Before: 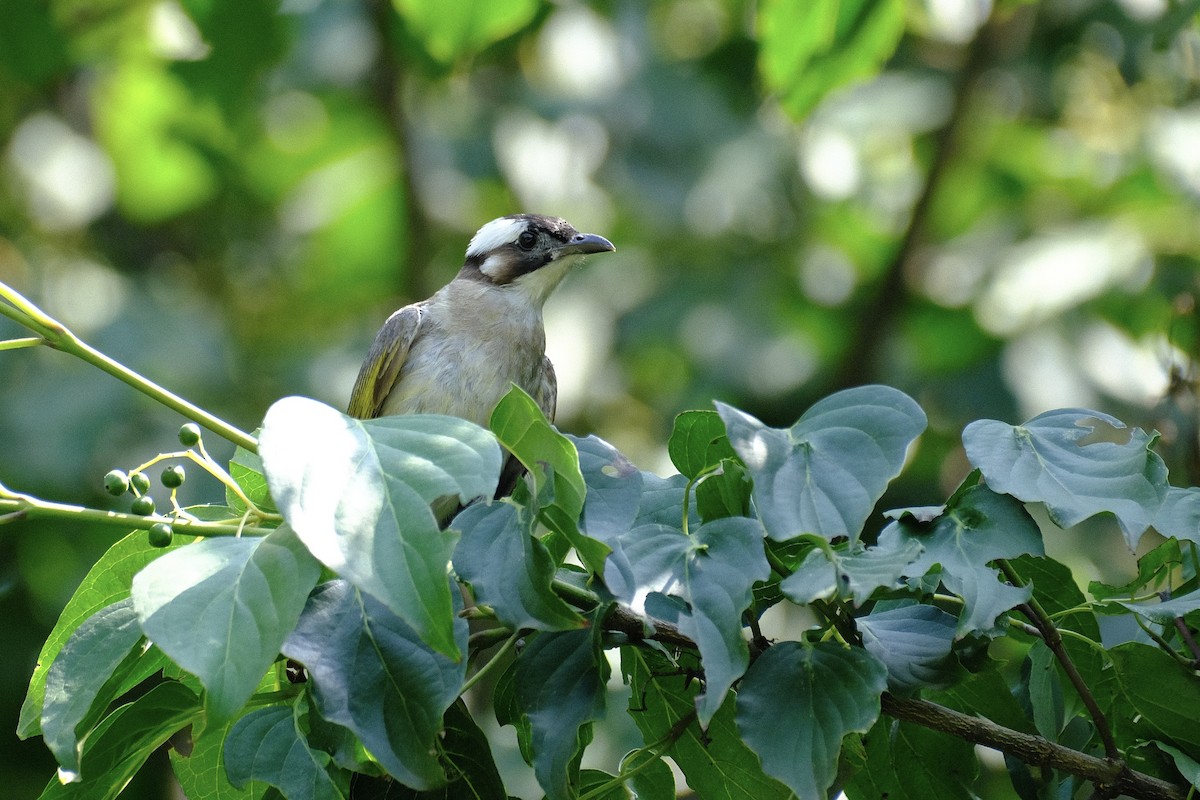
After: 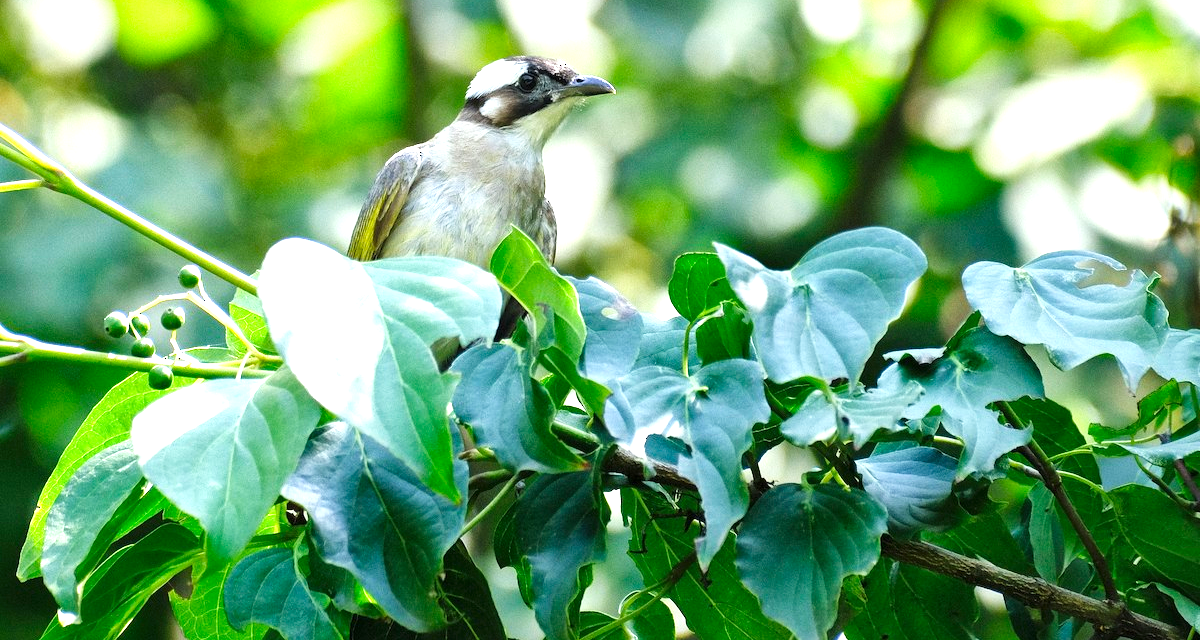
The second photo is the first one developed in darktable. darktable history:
exposure: black level correction 0, exposure 1.1 EV, compensate exposure bias true, compensate highlight preservation false
local contrast: mode bilateral grid, contrast 20, coarseness 50, detail 130%, midtone range 0.2
tone curve: curves: ch0 [(0, 0) (0.08, 0.06) (0.17, 0.14) (0.5, 0.5) (0.83, 0.86) (0.92, 0.94) (1, 1)], preserve colors none
crop and rotate: top 19.998%
